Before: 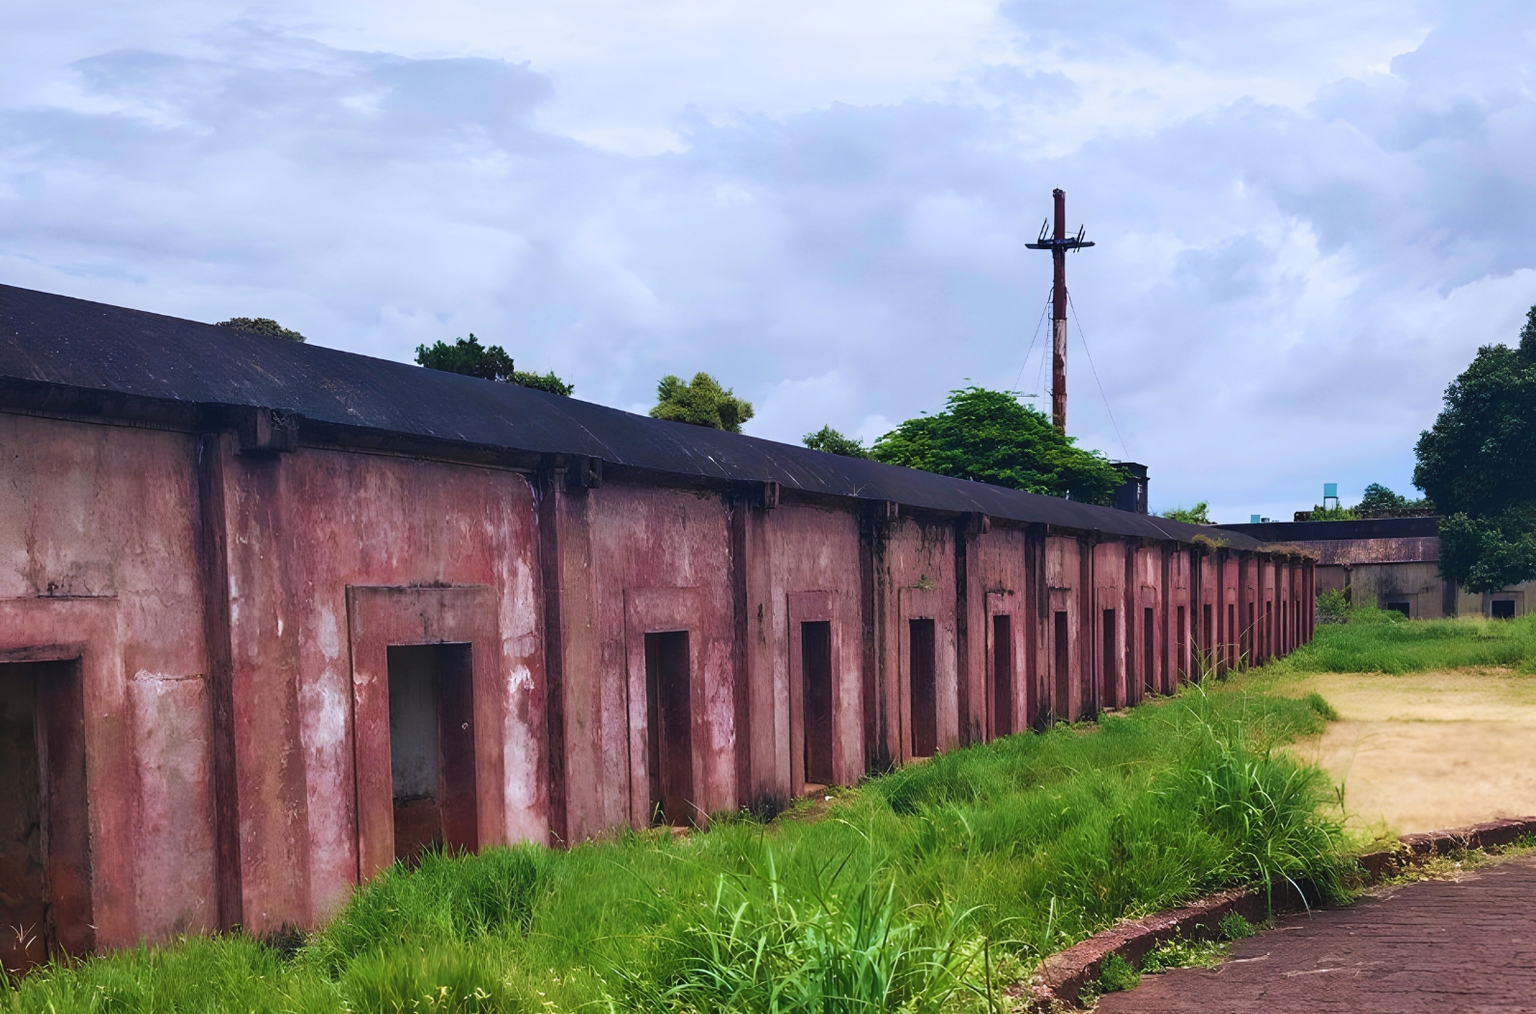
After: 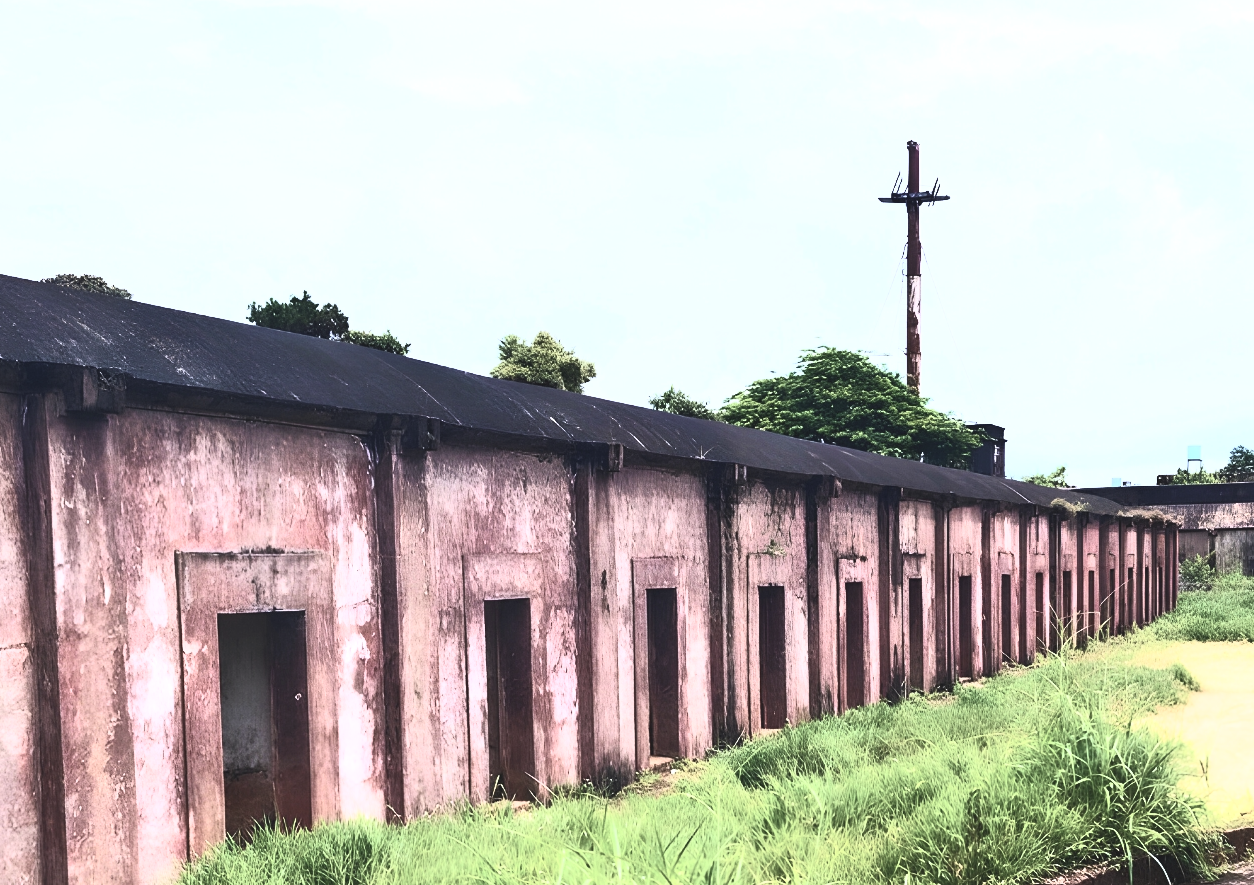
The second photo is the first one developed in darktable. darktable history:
crop: left 11.522%, top 5.264%, right 9.597%, bottom 10.388%
exposure: exposure 0.373 EV, compensate highlight preservation false
contrast brightness saturation: contrast 0.56, brightness 0.575, saturation -0.342
tone equalizer: -8 EV -0.423 EV, -7 EV -0.373 EV, -6 EV -0.349 EV, -5 EV -0.261 EV, -3 EV 0.243 EV, -2 EV 0.352 EV, -1 EV 0.379 EV, +0 EV 0.398 EV, edges refinement/feathering 500, mask exposure compensation -1.57 EV, preserve details no
